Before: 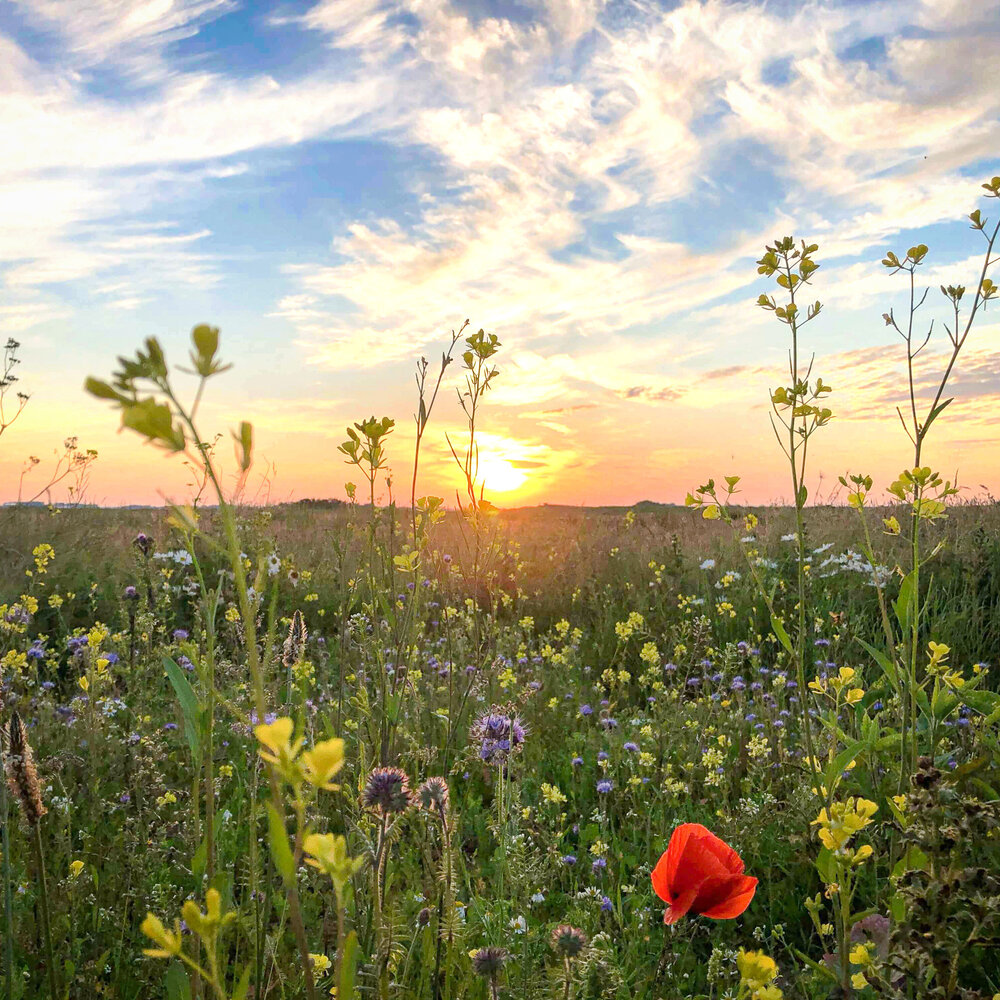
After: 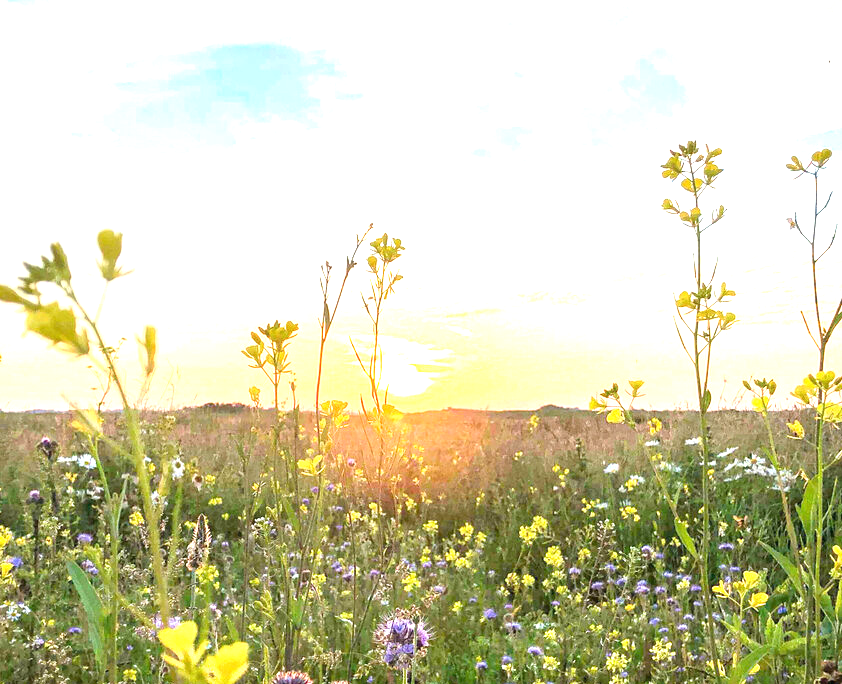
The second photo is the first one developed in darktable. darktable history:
exposure: black level correction 0, exposure 1.287 EV, compensate highlight preservation false
crop and rotate: left 9.678%, top 9.668%, right 6.1%, bottom 21.854%
